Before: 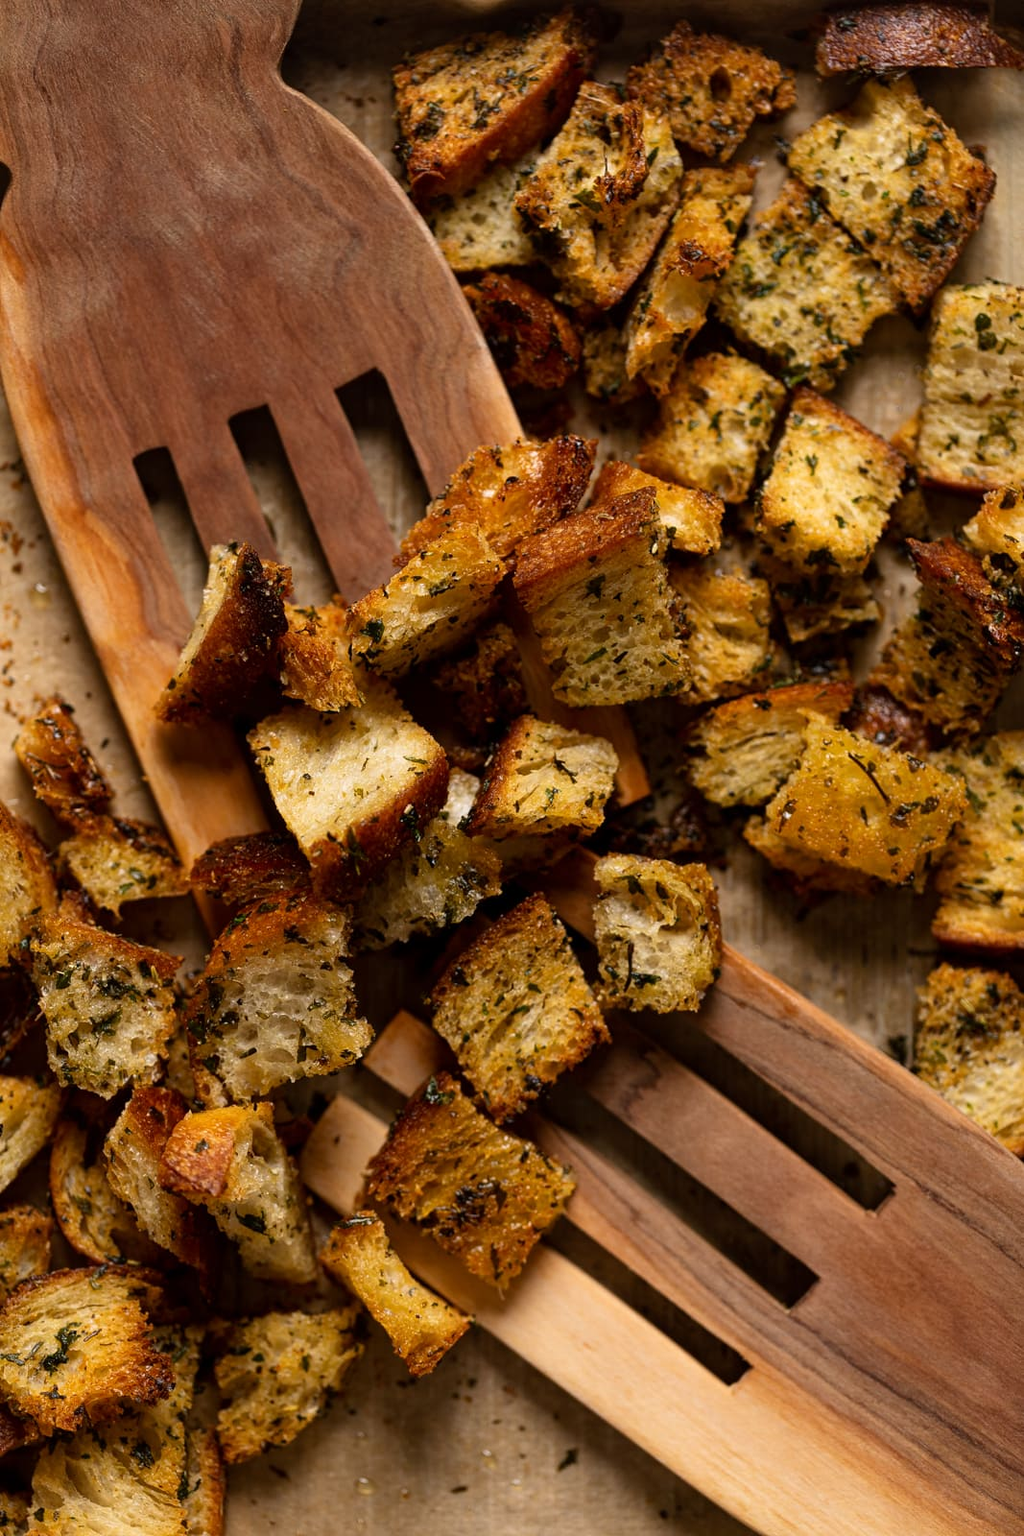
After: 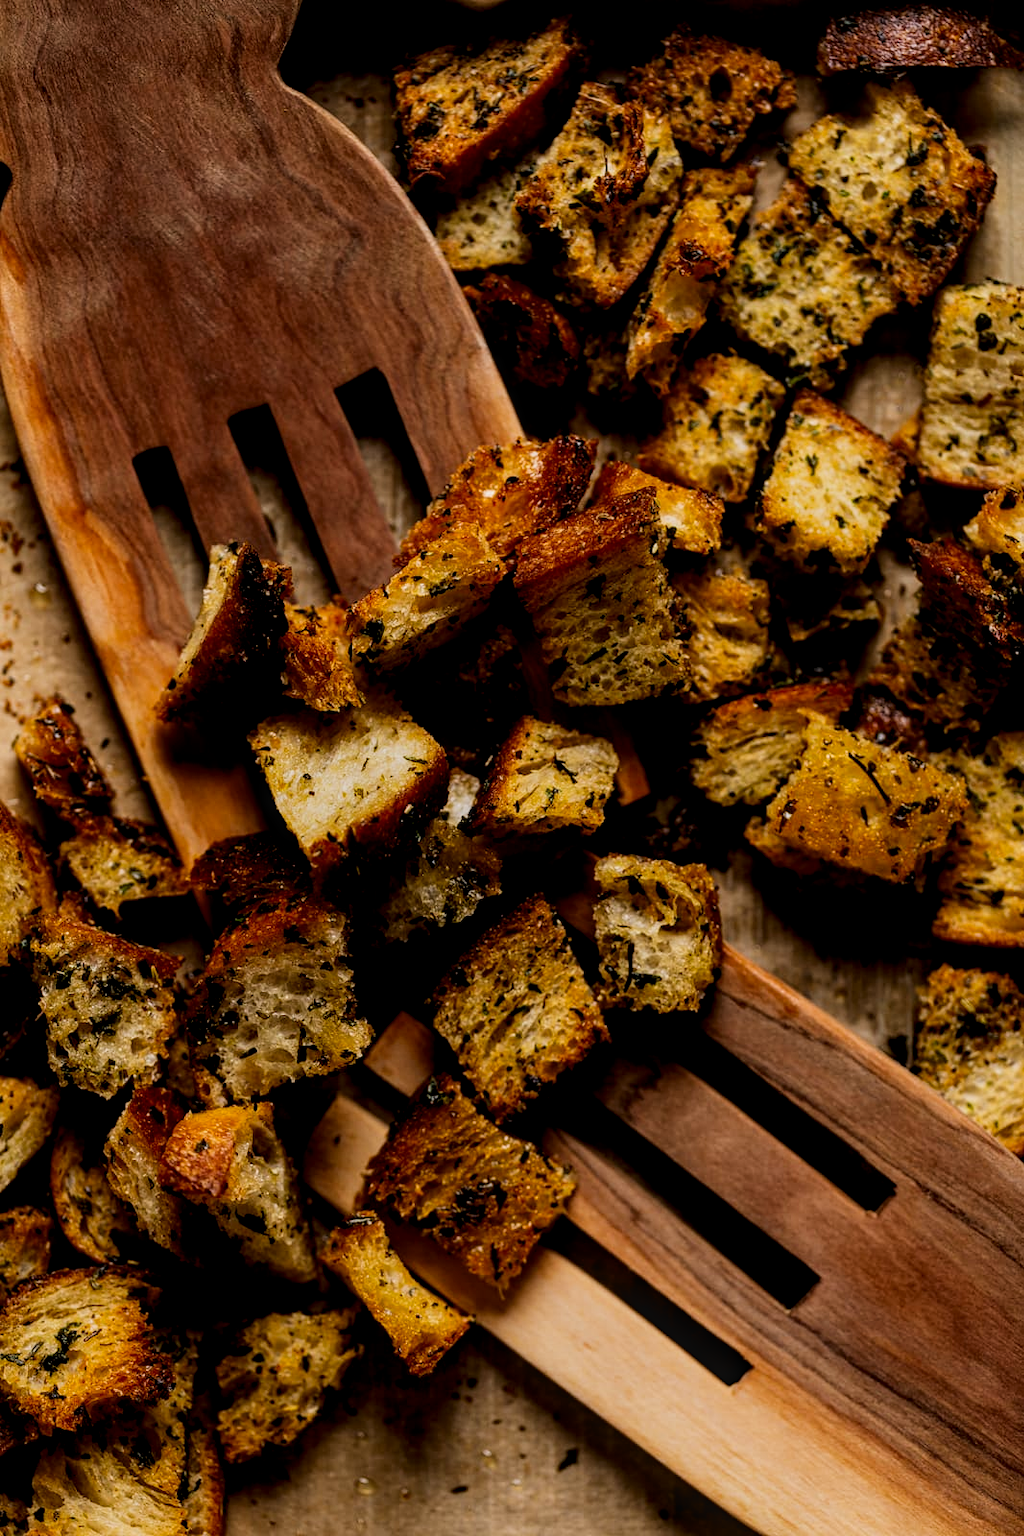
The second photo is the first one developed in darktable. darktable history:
contrast brightness saturation: contrast 0.068, brightness -0.15, saturation 0.114
local contrast: on, module defaults
filmic rgb: black relative exposure -5.08 EV, white relative exposure 3.54 EV, hardness 3.17, contrast 1.196, highlights saturation mix -48.68%
